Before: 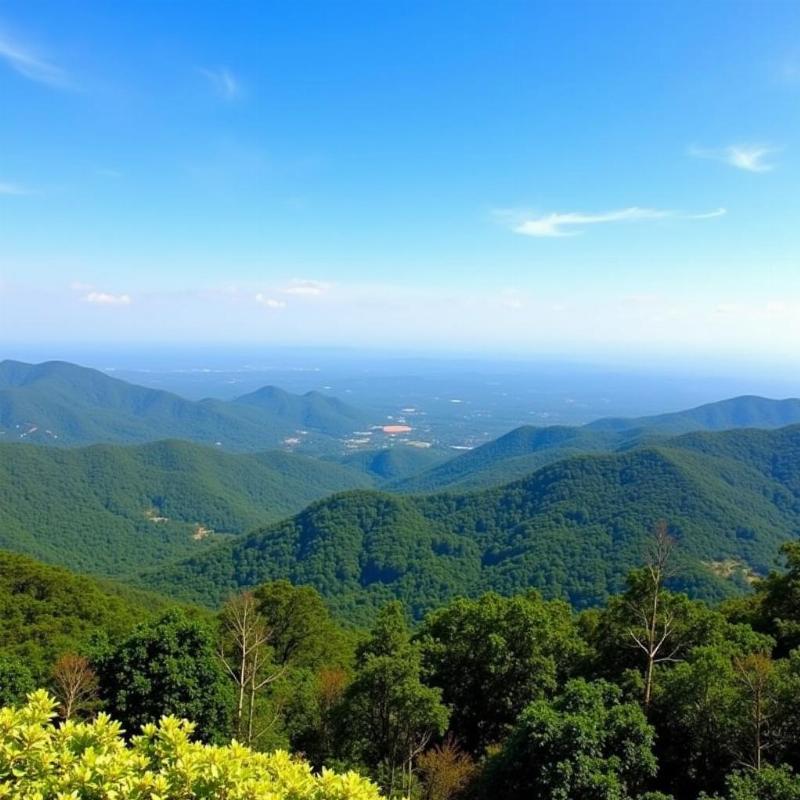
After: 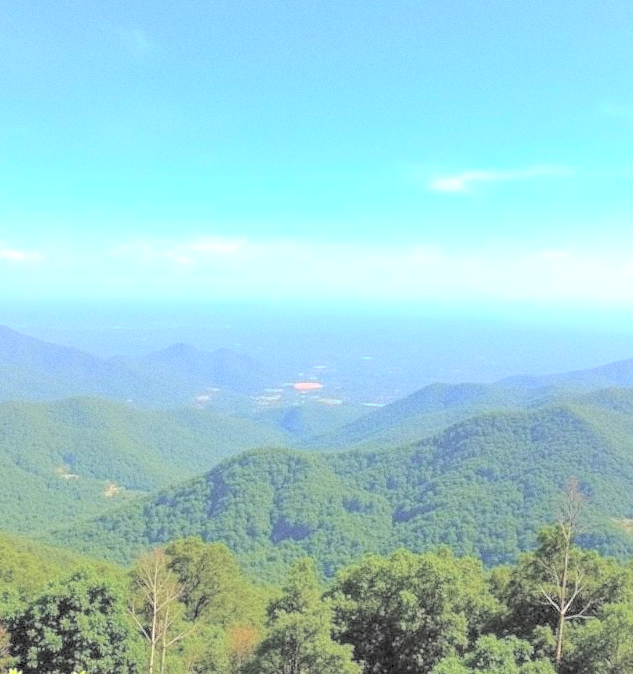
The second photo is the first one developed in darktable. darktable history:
sharpen: radius 2.883, amount 0.868, threshold 47.523
crop: left 11.225%, top 5.381%, right 9.565%, bottom 10.314%
grain: coarseness 0.09 ISO
levels: levels [0, 0.474, 0.947]
base curve: curves: ch0 [(0, 0) (0.595, 0.418) (1, 1)], preserve colors none
white balance: red 0.986, blue 1.01
contrast brightness saturation: brightness 1
